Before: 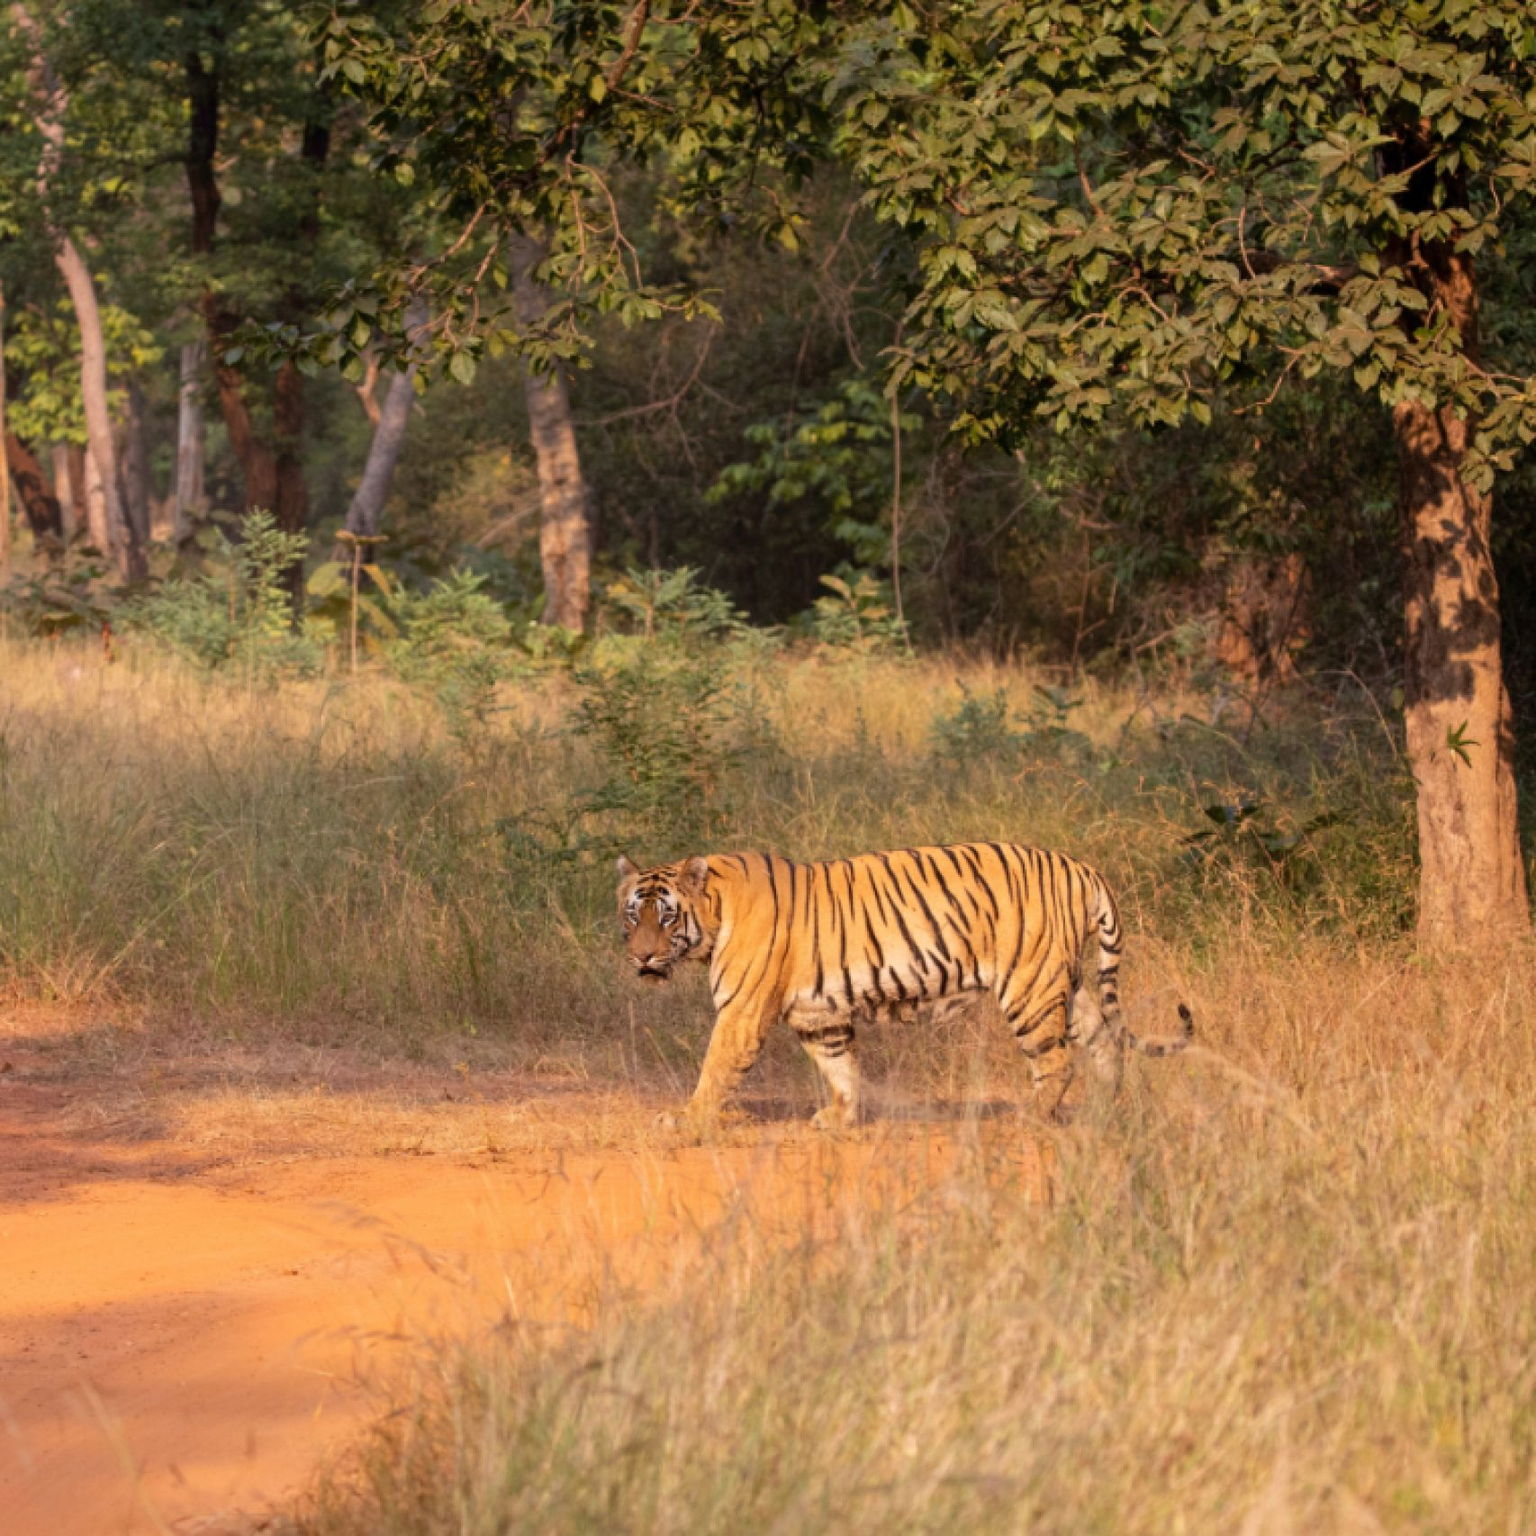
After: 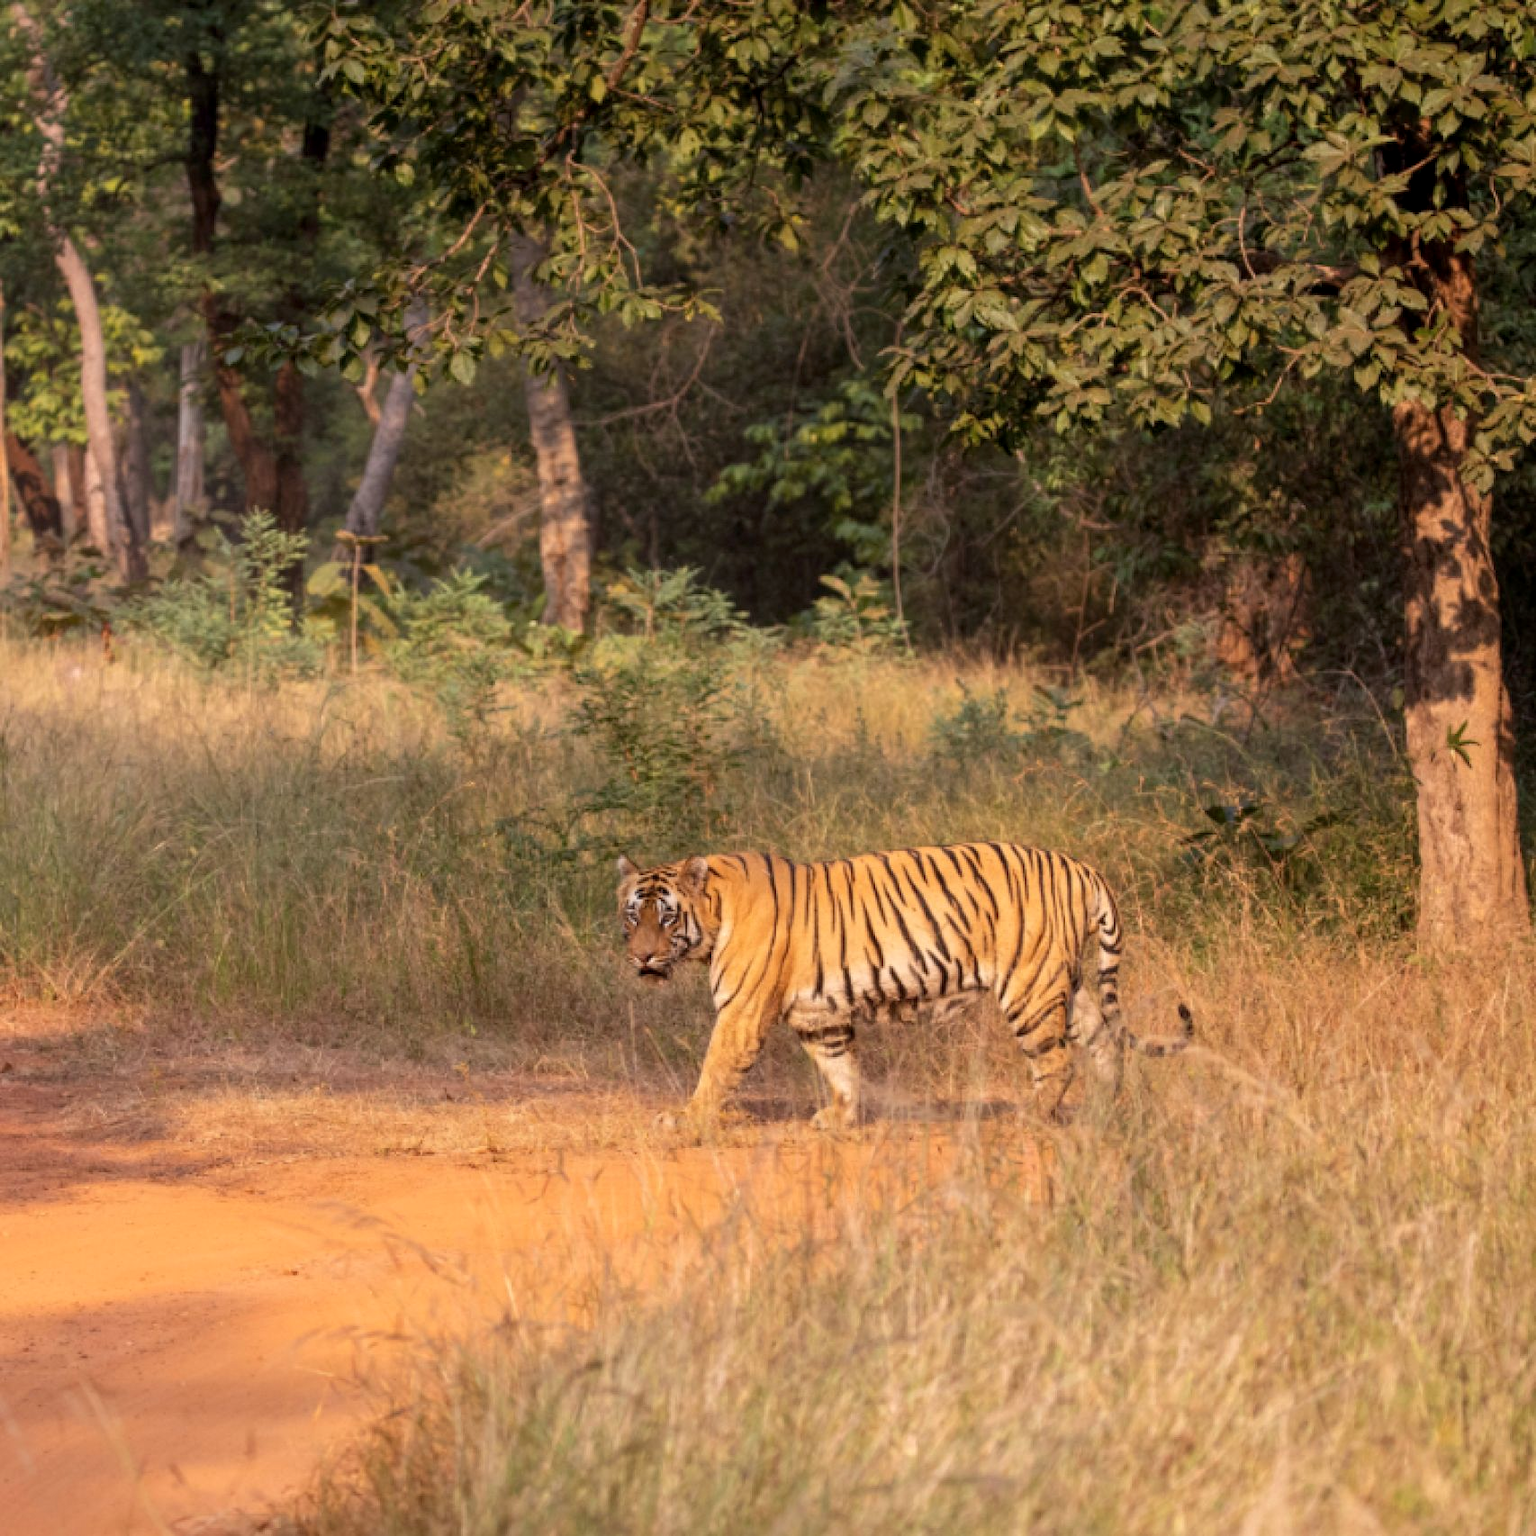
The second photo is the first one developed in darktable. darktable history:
color balance: output saturation 98.5%
local contrast: highlights 100%, shadows 100%, detail 120%, midtone range 0.2
